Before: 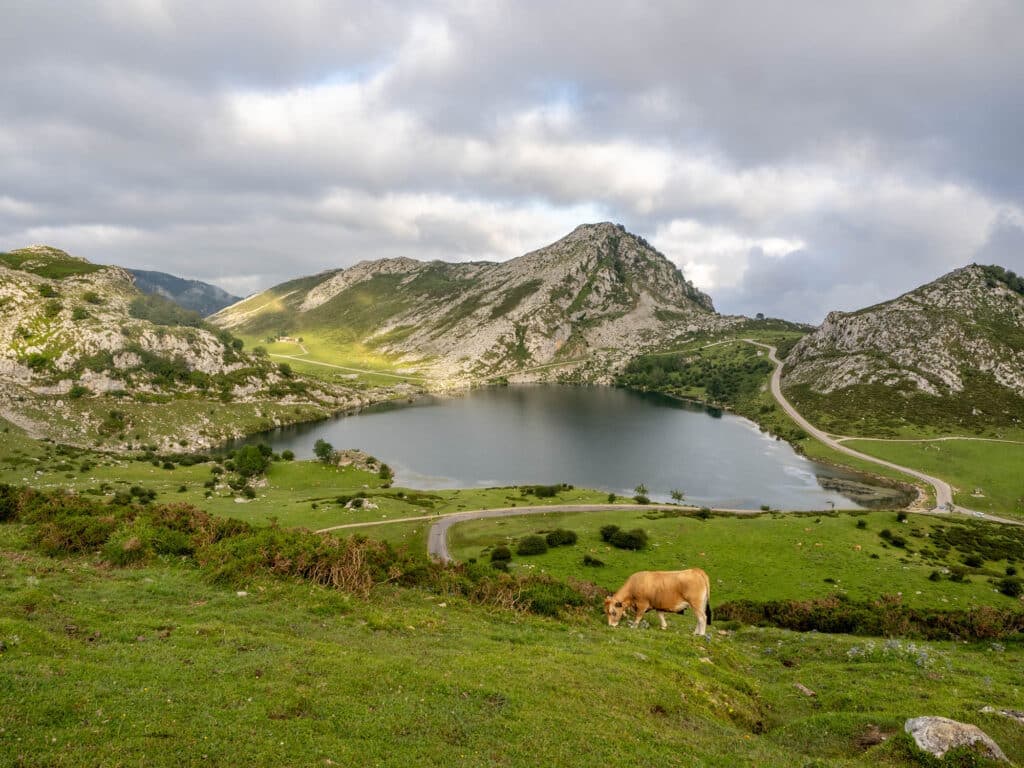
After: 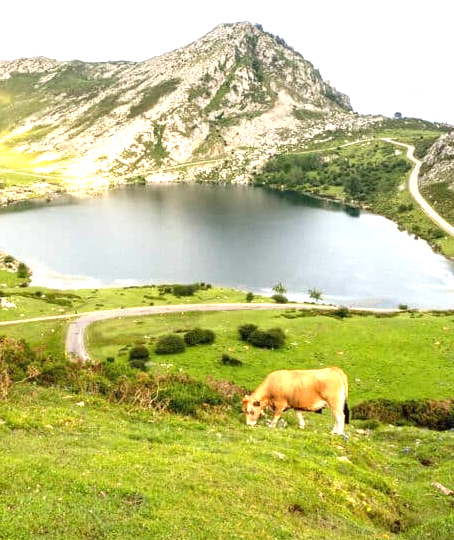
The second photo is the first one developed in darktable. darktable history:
crop: left 35.432%, top 26.233%, right 20.145%, bottom 3.432%
exposure: black level correction 0, exposure 1.45 EV, compensate exposure bias true, compensate highlight preservation false
tone equalizer: on, module defaults
